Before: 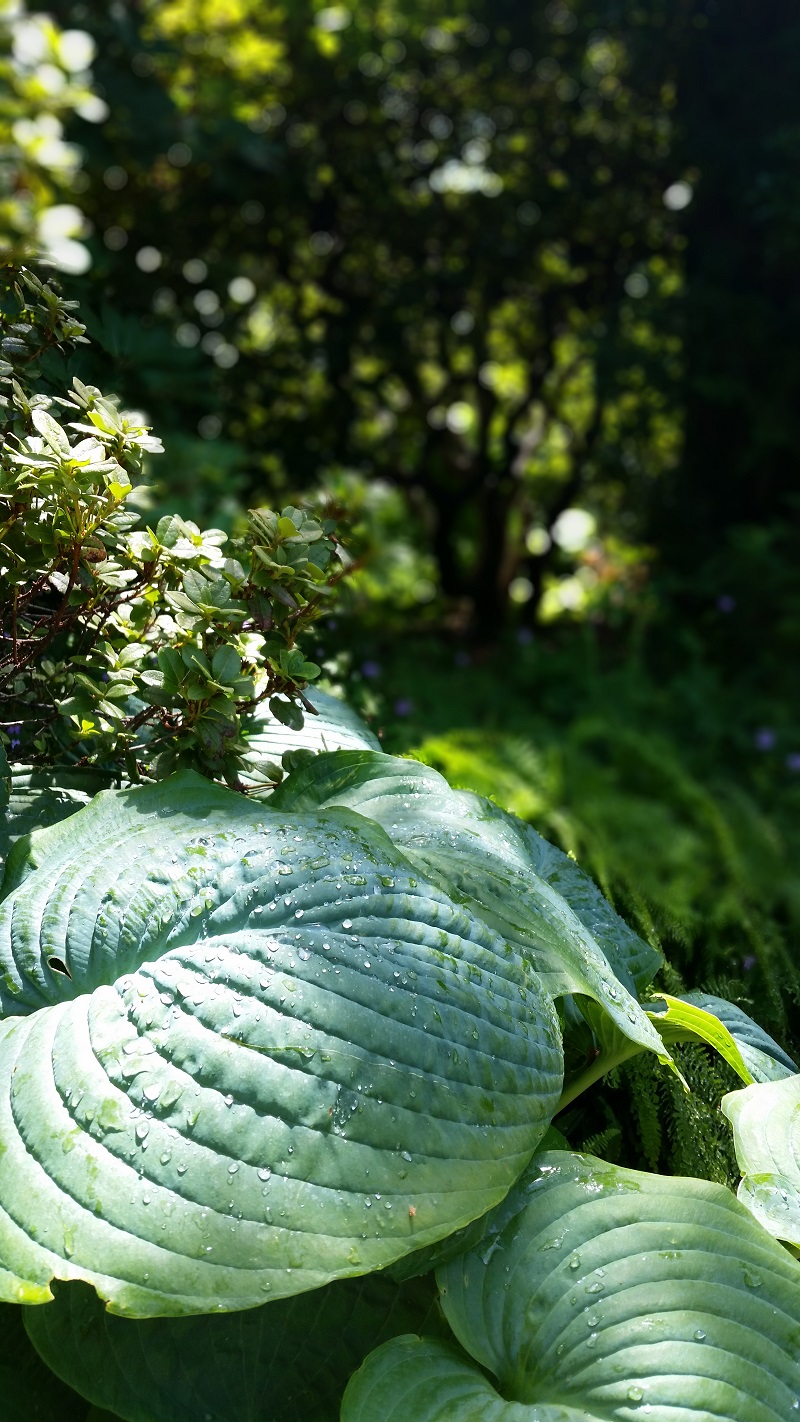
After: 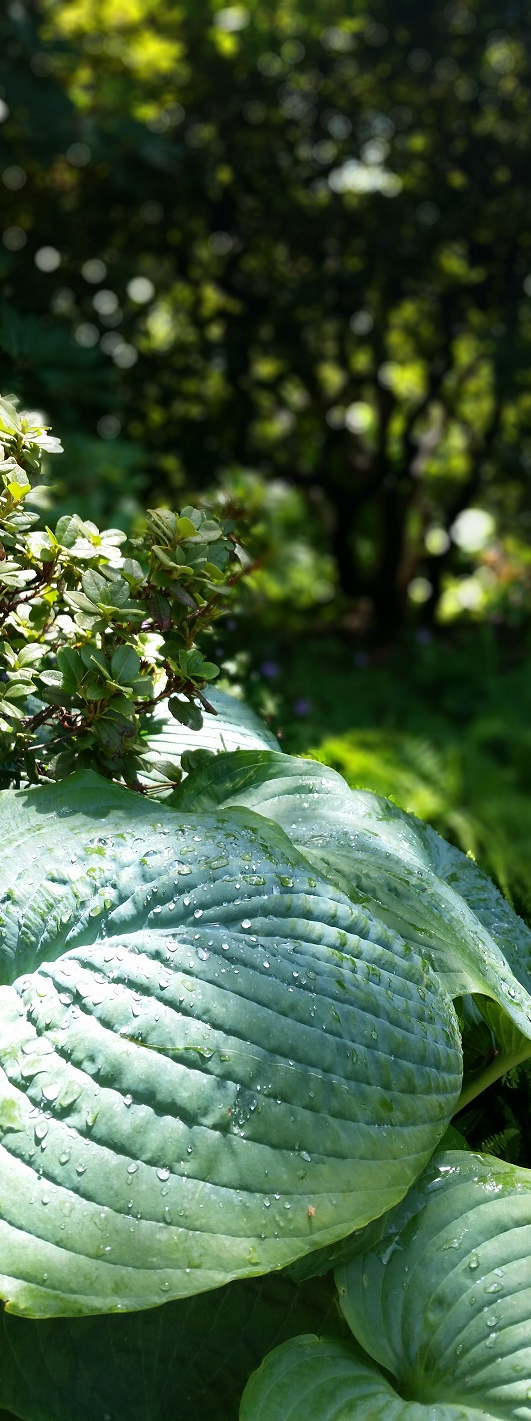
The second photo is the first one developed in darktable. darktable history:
exposure: compensate highlight preservation false
crop and rotate: left 12.65%, right 20.854%
